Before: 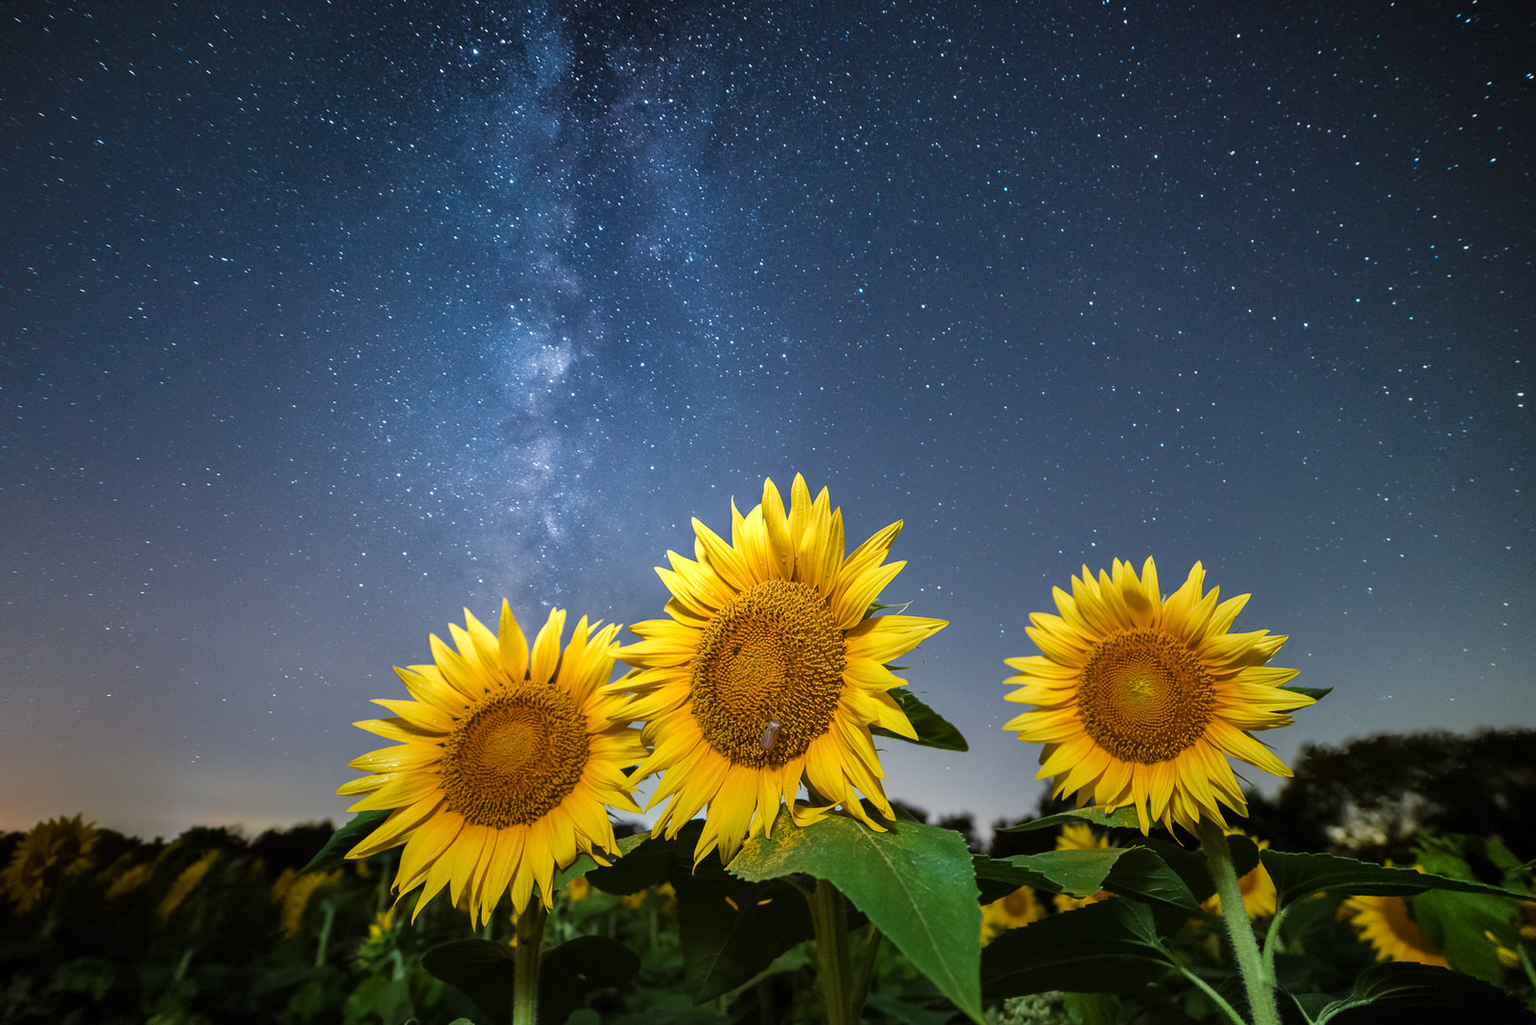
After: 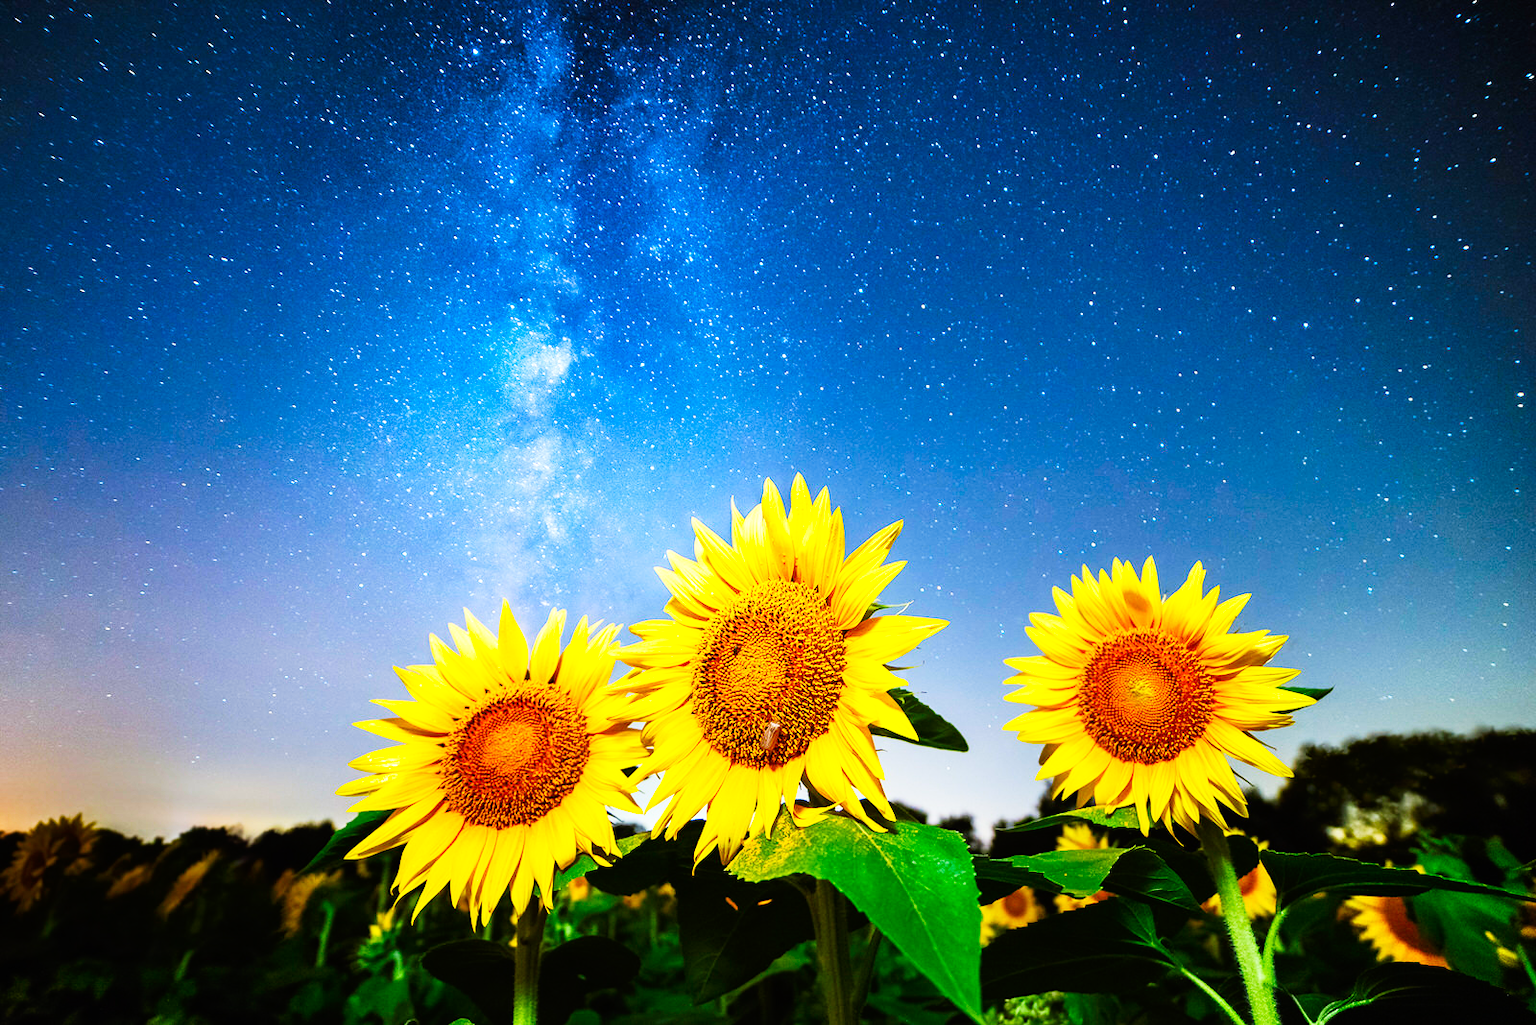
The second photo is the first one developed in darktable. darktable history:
base curve: curves: ch0 [(0, 0) (0.007, 0.004) (0.027, 0.03) (0.046, 0.07) (0.207, 0.54) (0.442, 0.872) (0.673, 0.972) (1, 1)], preserve colors none
shadows and highlights: shadows -0.287, highlights 39.46
contrast brightness saturation: saturation 0.504
